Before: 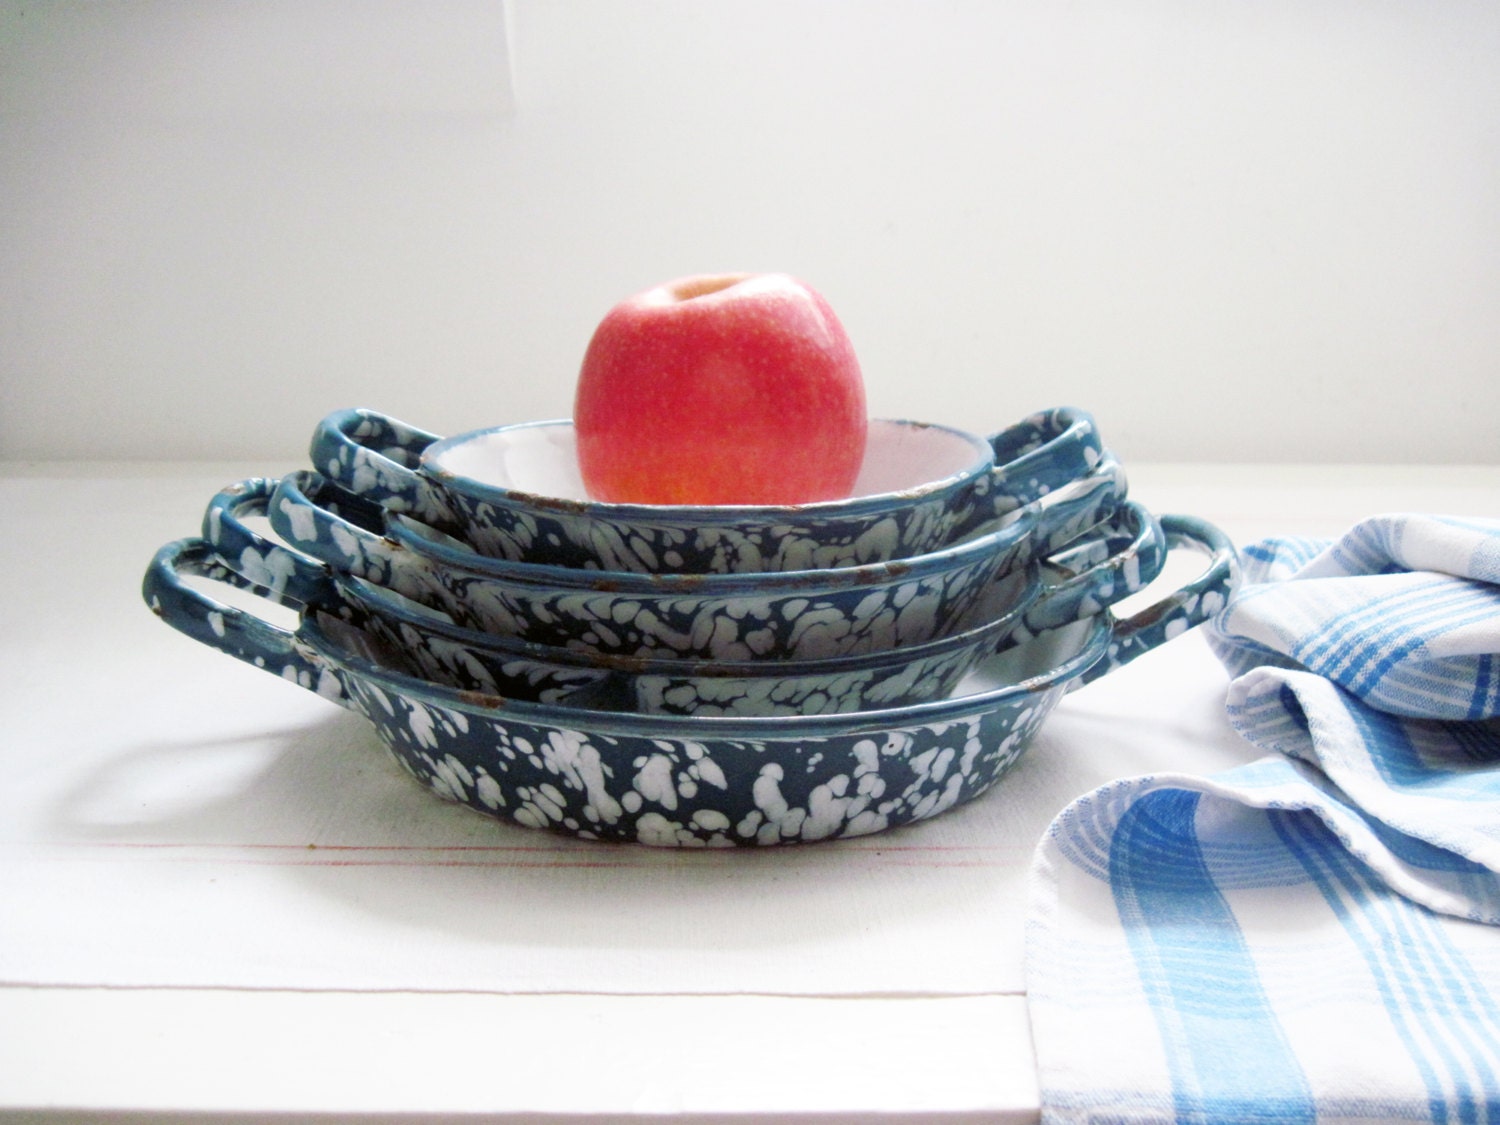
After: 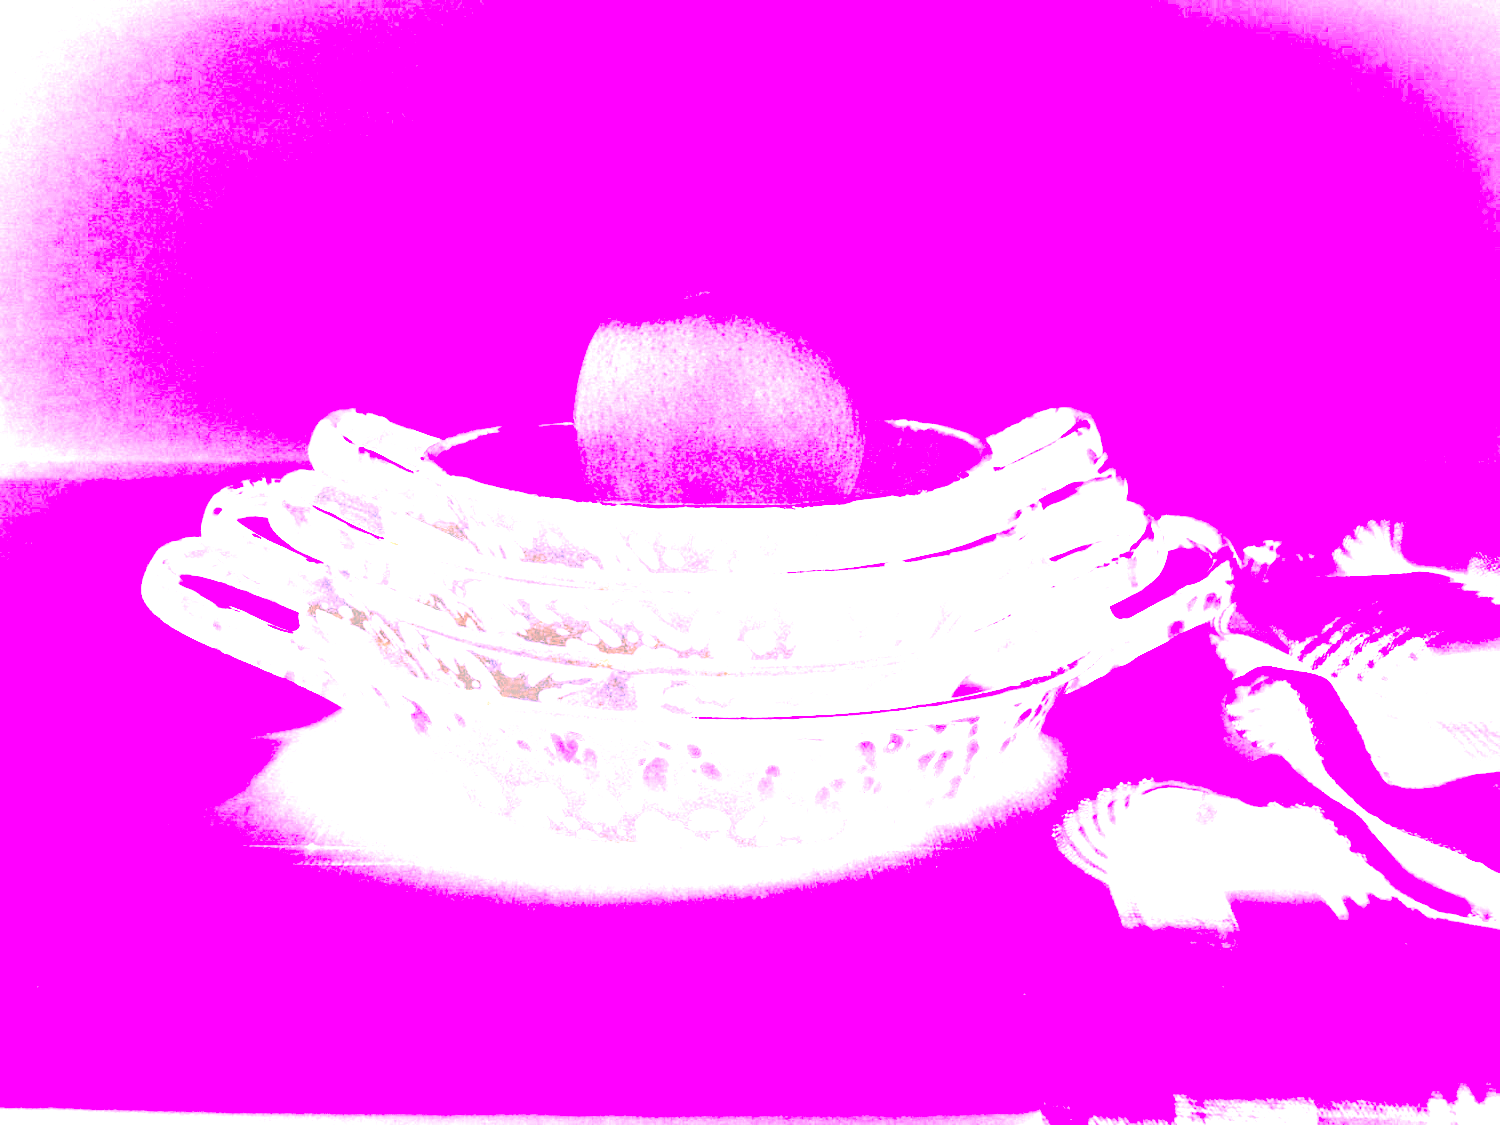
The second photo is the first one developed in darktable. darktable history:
local contrast: detail 130%
white balance: red 8, blue 8
